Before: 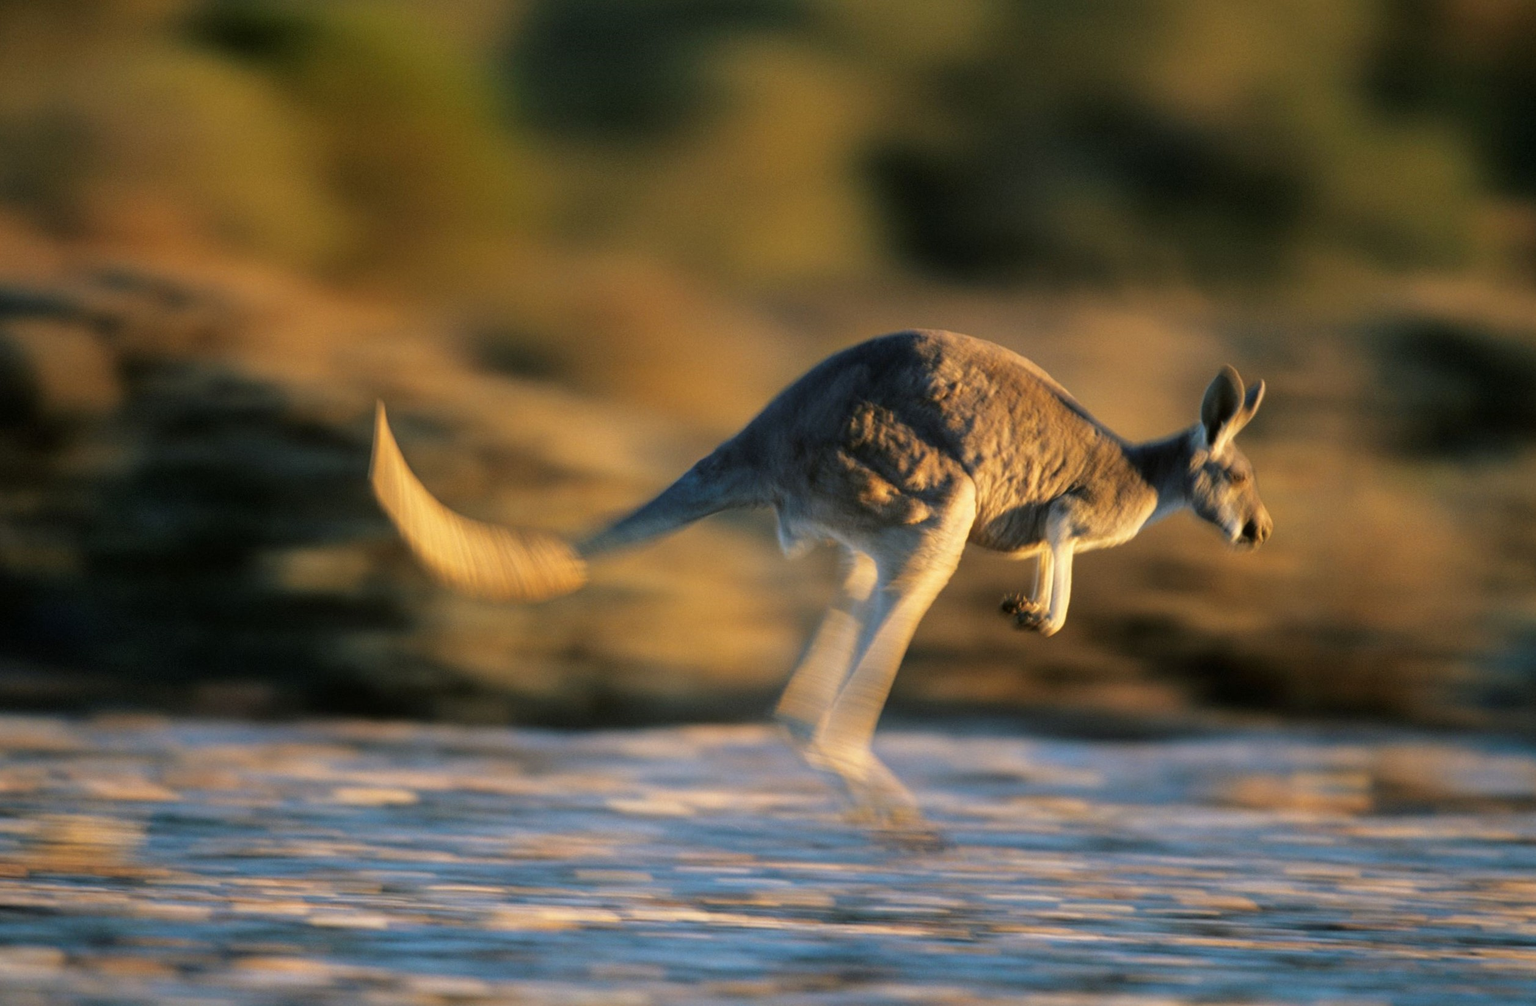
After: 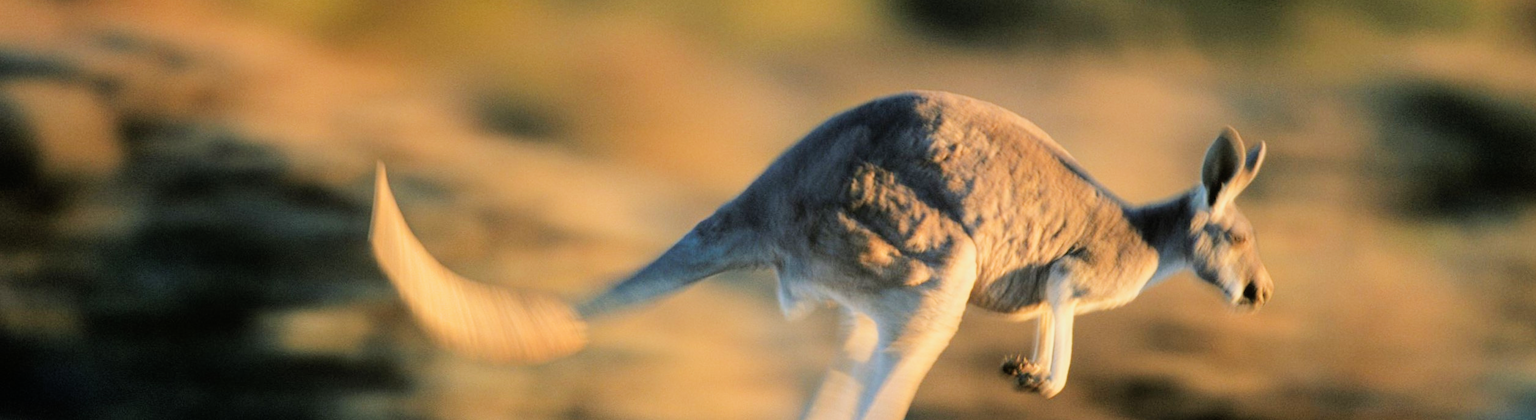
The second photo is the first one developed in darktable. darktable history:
exposure: black level correction 0, exposure 1.2 EV, compensate exposure bias true, compensate highlight preservation false
filmic rgb: black relative exposure -7.65 EV, white relative exposure 4.56 EV, hardness 3.61
crop and rotate: top 23.84%, bottom 34.294%
local contrast: mode bilateral grid, contrast 100, coarseness 100, detail 91%, midtone range 0.2
